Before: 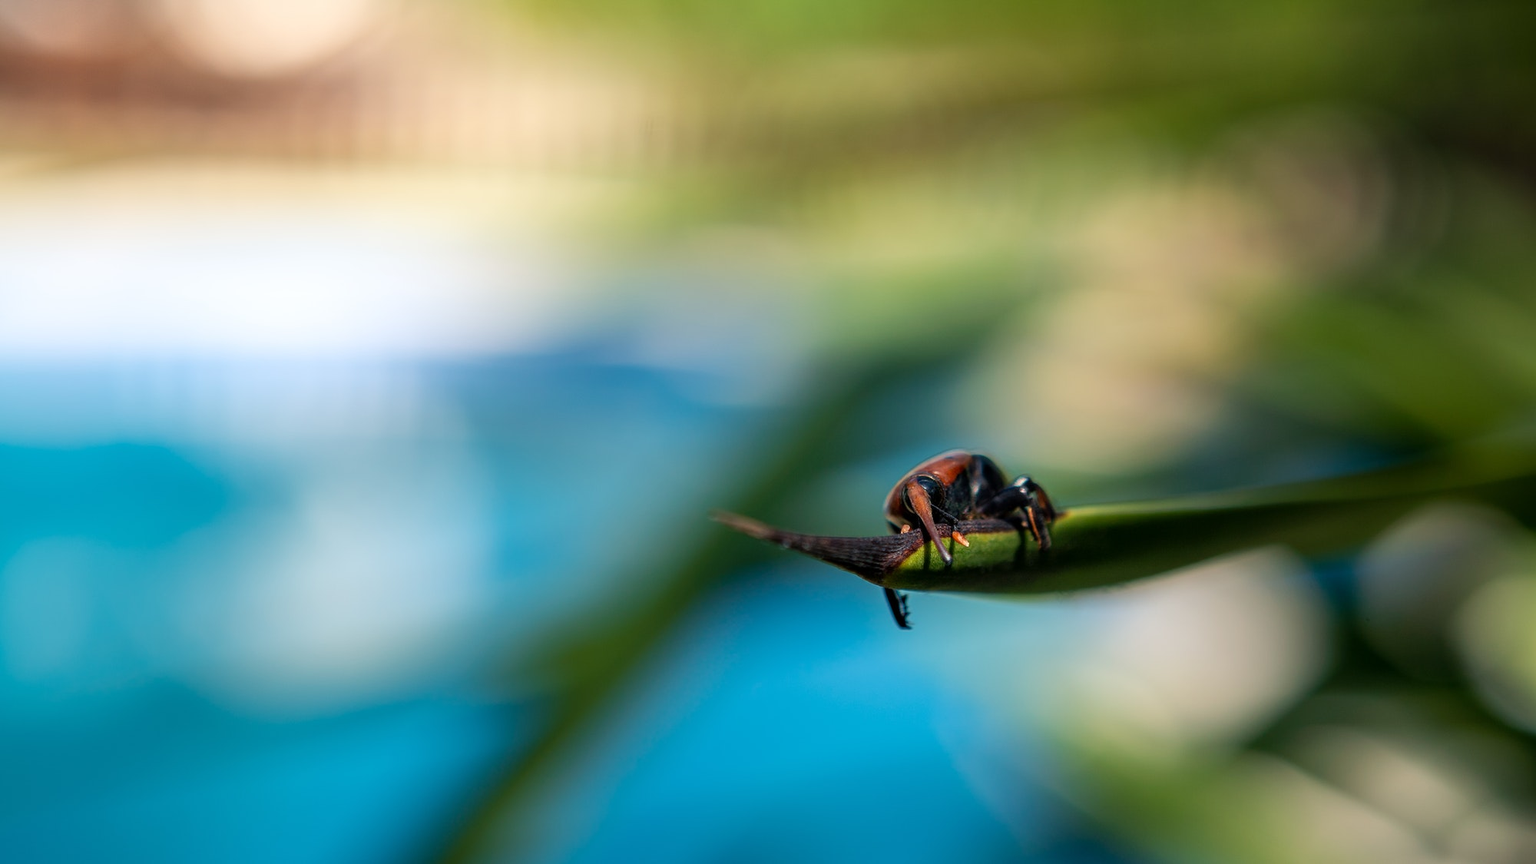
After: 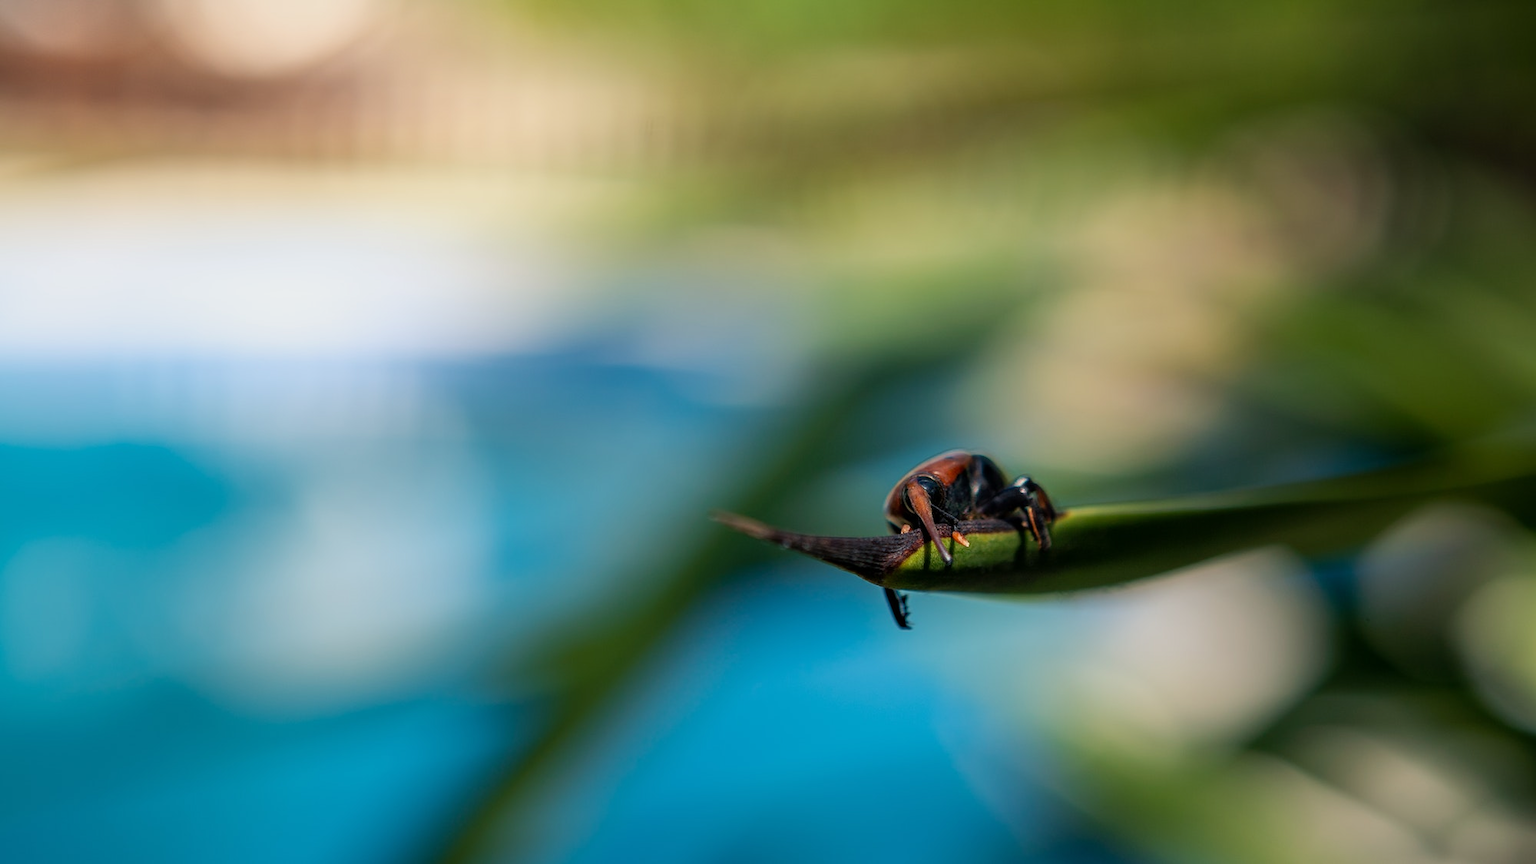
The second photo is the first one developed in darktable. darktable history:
exposure: exposure -0.214 EV, compensate highlight preservation false
